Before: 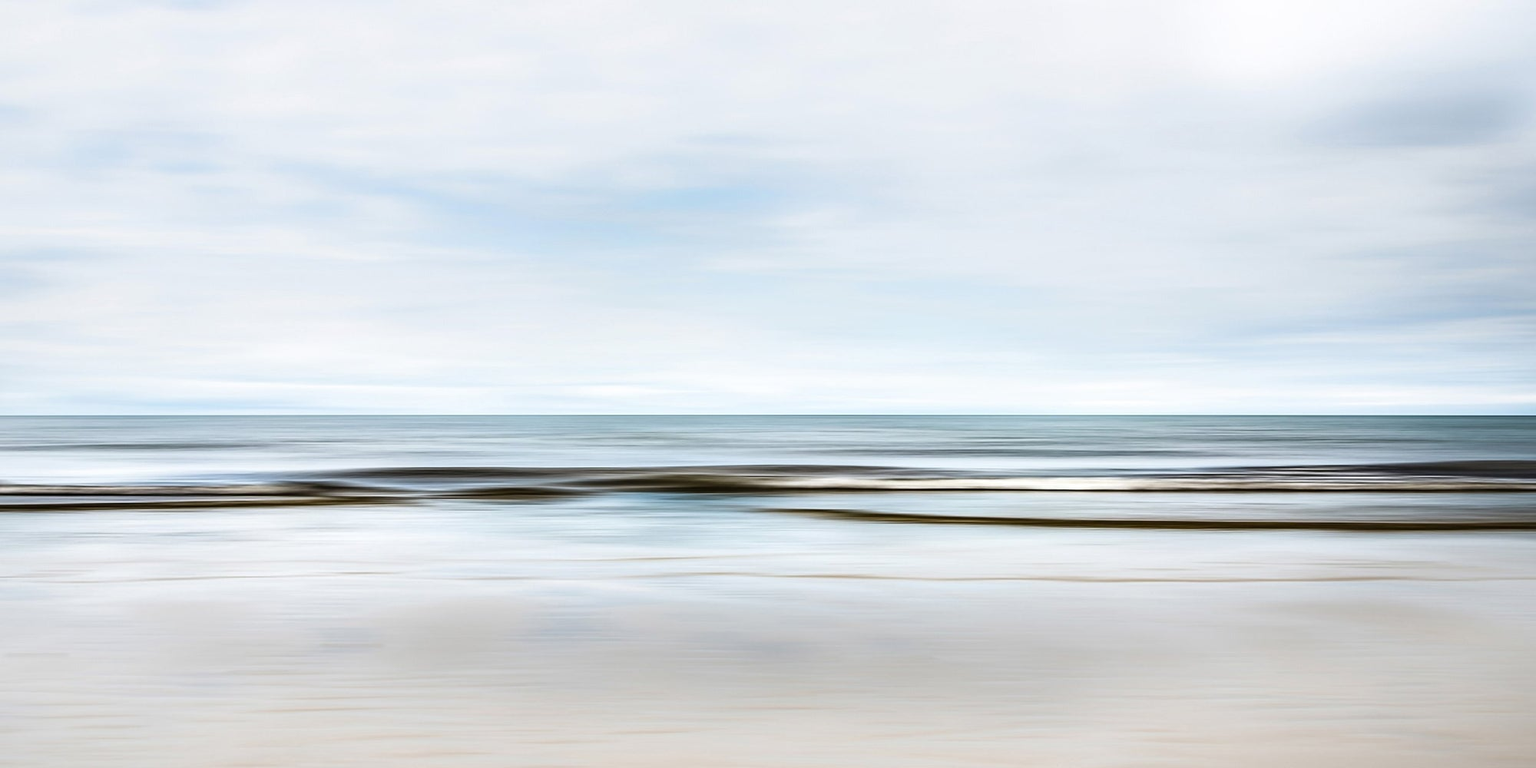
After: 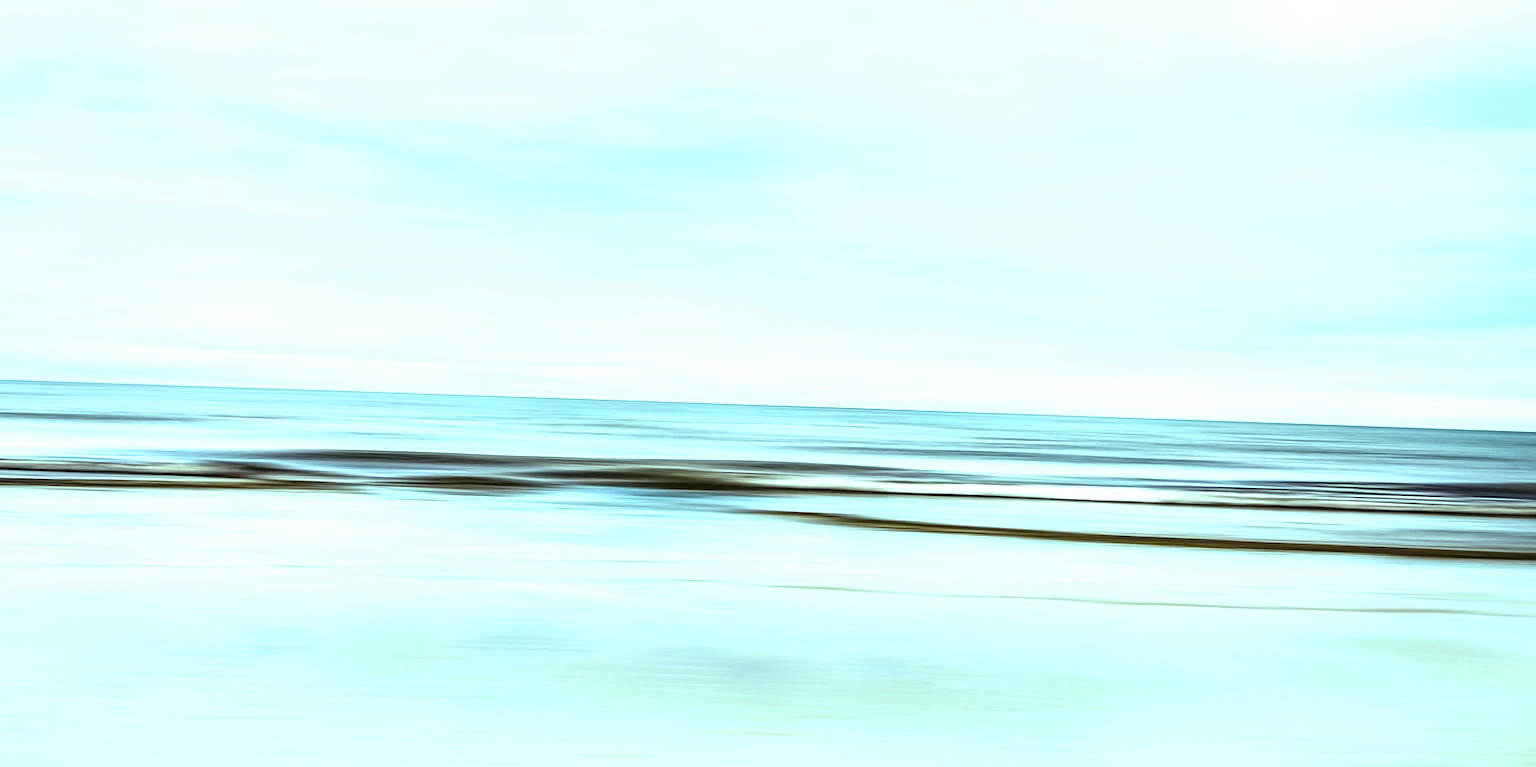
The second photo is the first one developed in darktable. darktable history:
crop and rotate: angle -1.96°, left 3.097%, top 4.154%, right 1.586%, bottom 0.529%
local contrast: on, module defaults
color balance: mode lift, gamma, gain (sRGB), lift [0.997, 0.979, 1.021, 1.011], gamma [1, 1.084, 0.916, 0.998], gain [1, 0.87, 1.13, 1.101], contrast 4.55%, contrast fulcrum 38.24%, output saturation 104.09%
exposure: black level correction 0.001, exposure 0.5 EV, compensate exposure bias true, compensate highlight preservation false
